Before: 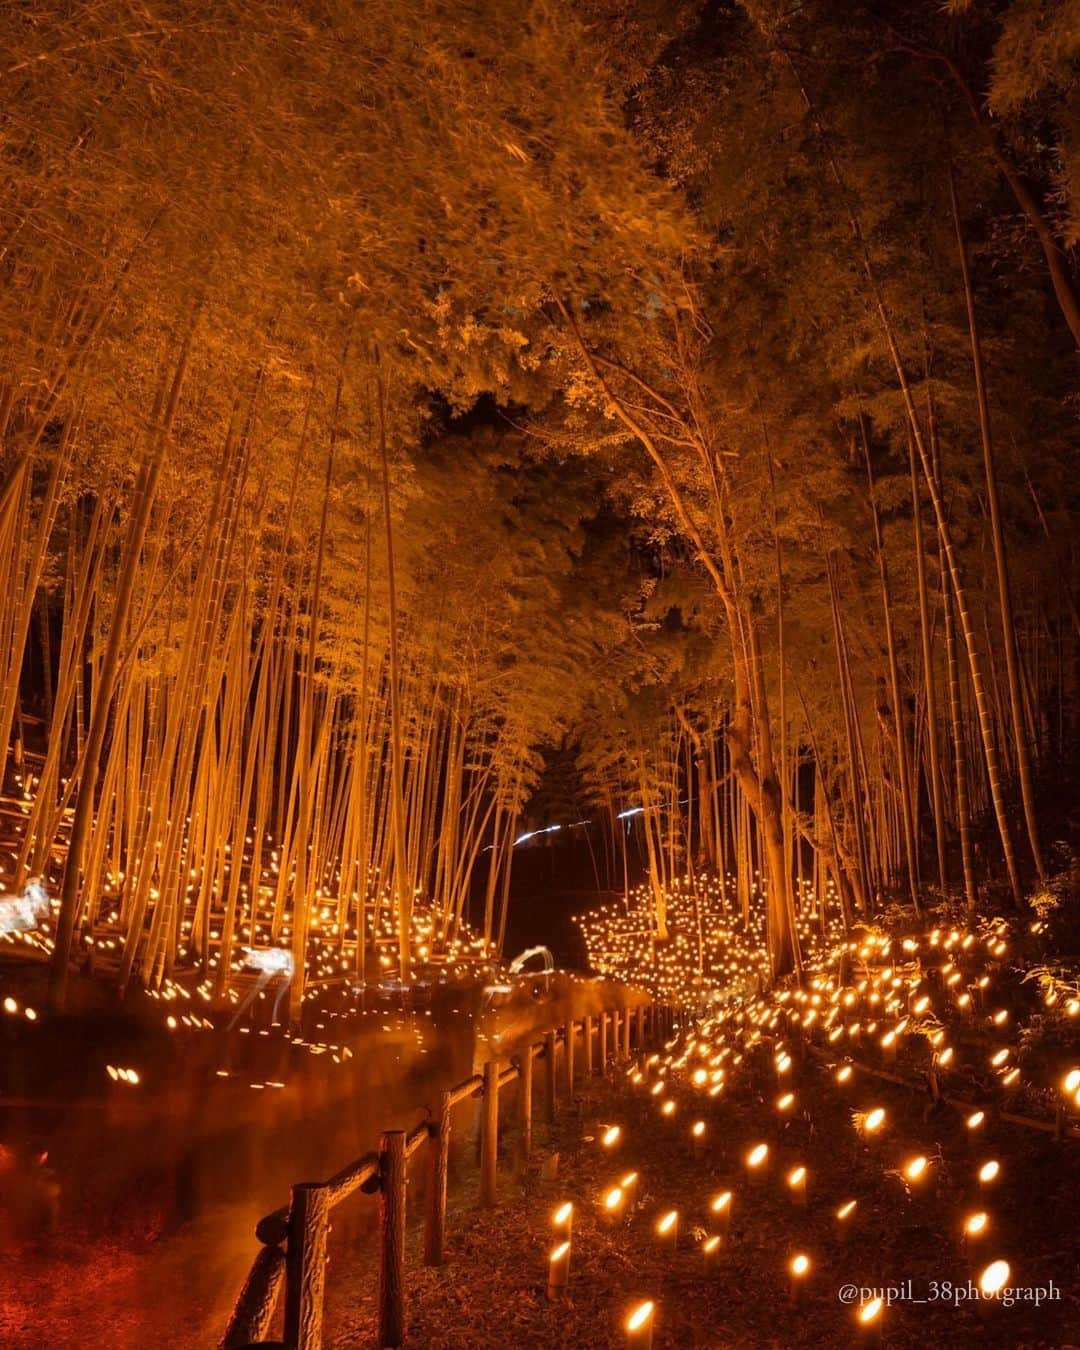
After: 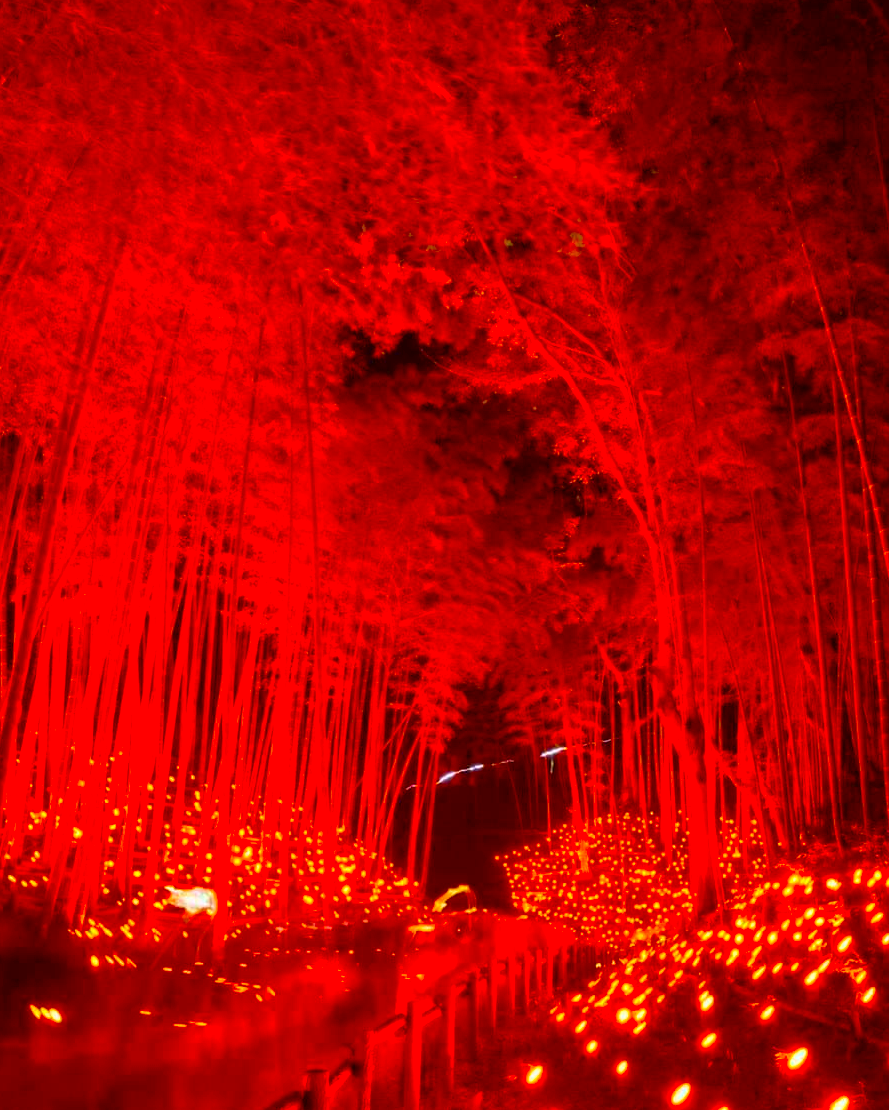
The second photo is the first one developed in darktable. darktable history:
color correction: highlights b* 0.037, saturation 2.96
exposure: compensate highlight preservation false
crop and rotate: left 7.133%, top 4.553%, right 10.508%, bottom 13.166%
